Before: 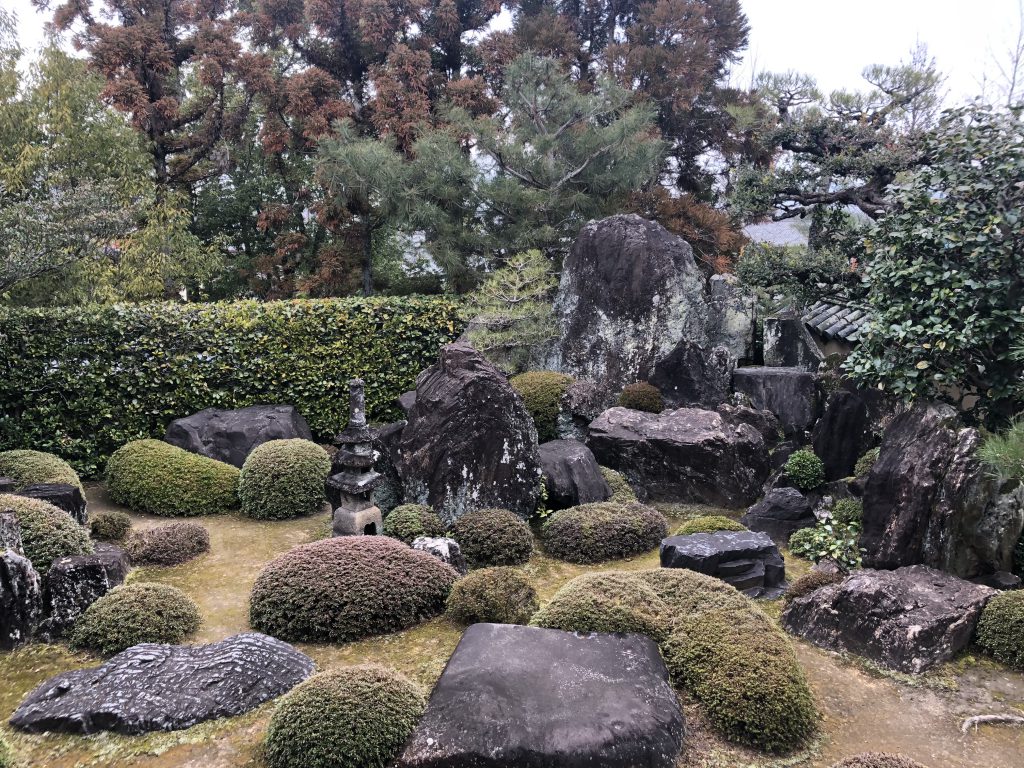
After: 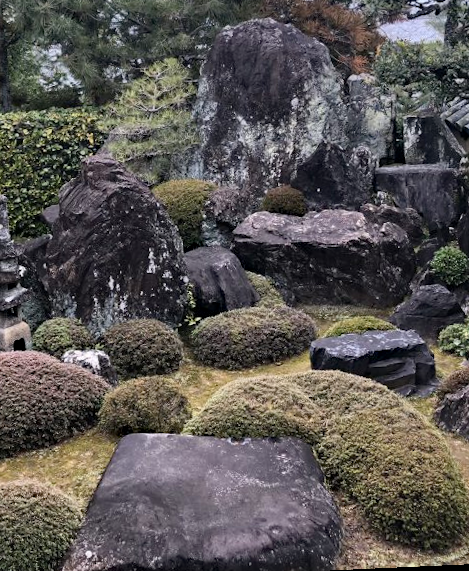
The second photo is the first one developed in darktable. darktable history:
crop: left 35.432%, top 26.233%, right 20.145%, bottom 3.432%
exposure: compensate highlight preservation false
rotate and perspective: rotation -2.56°, automatic cropping off
haze removal: strength 0.29, distance 0.25, compatibility mode true, adaptive false
